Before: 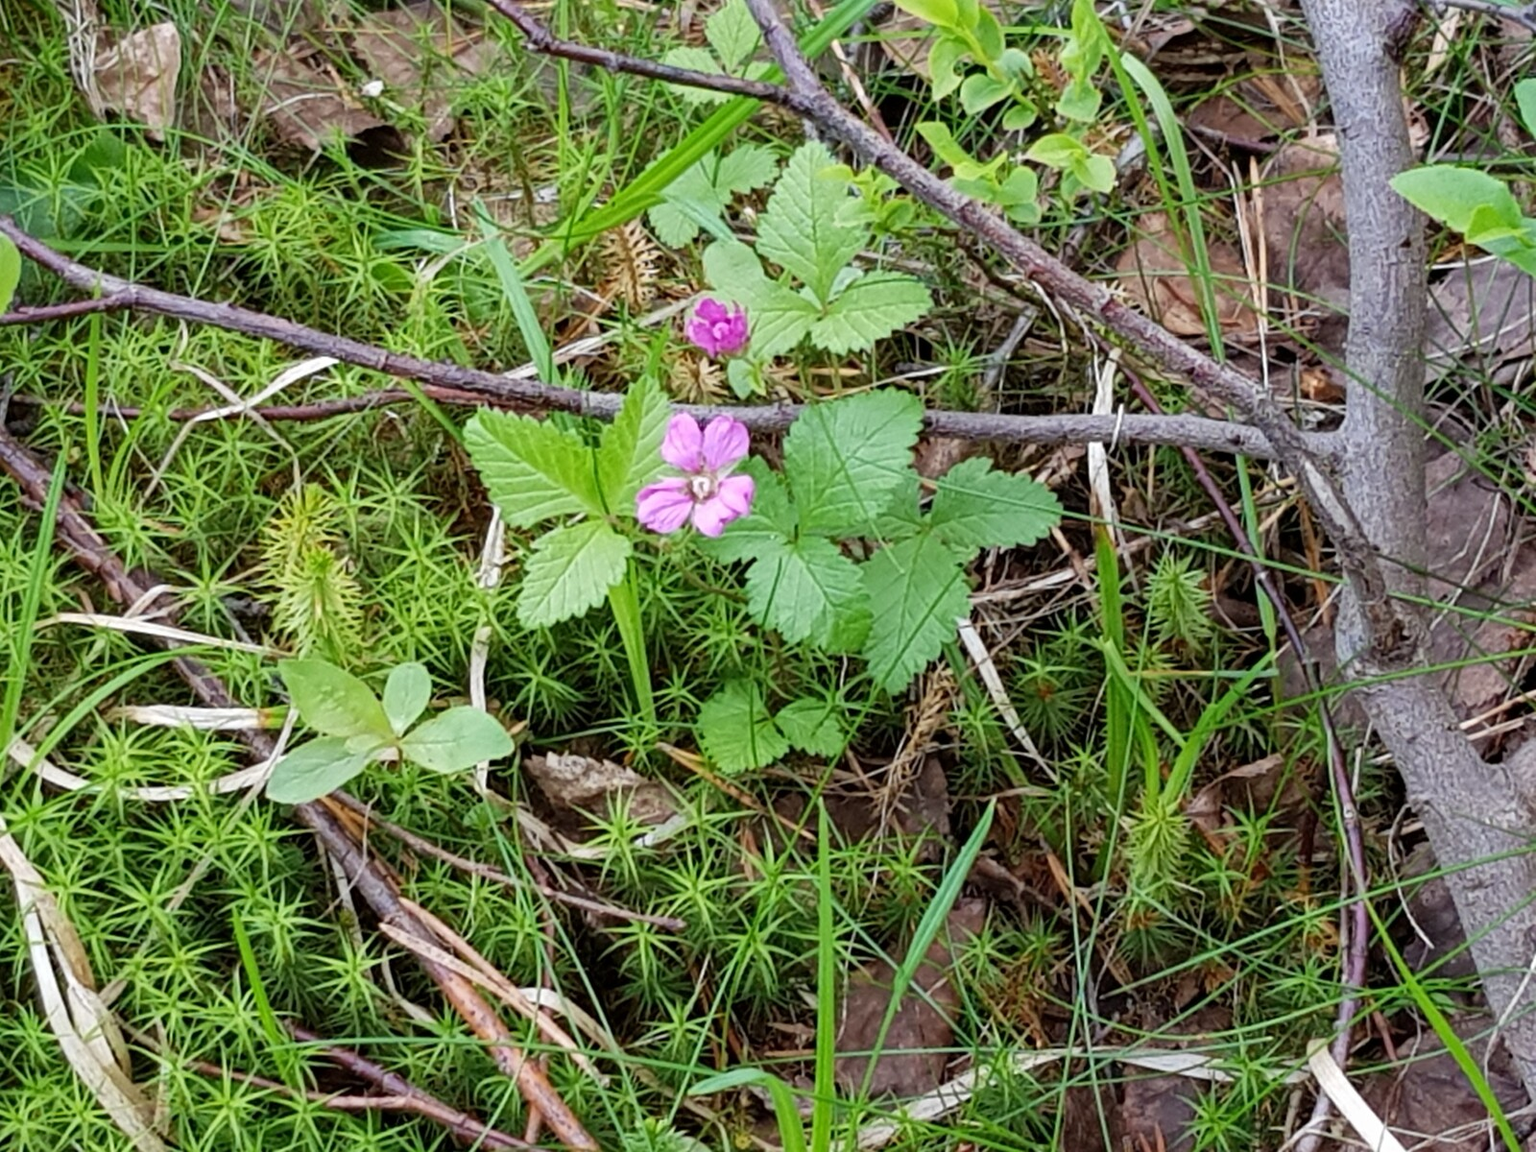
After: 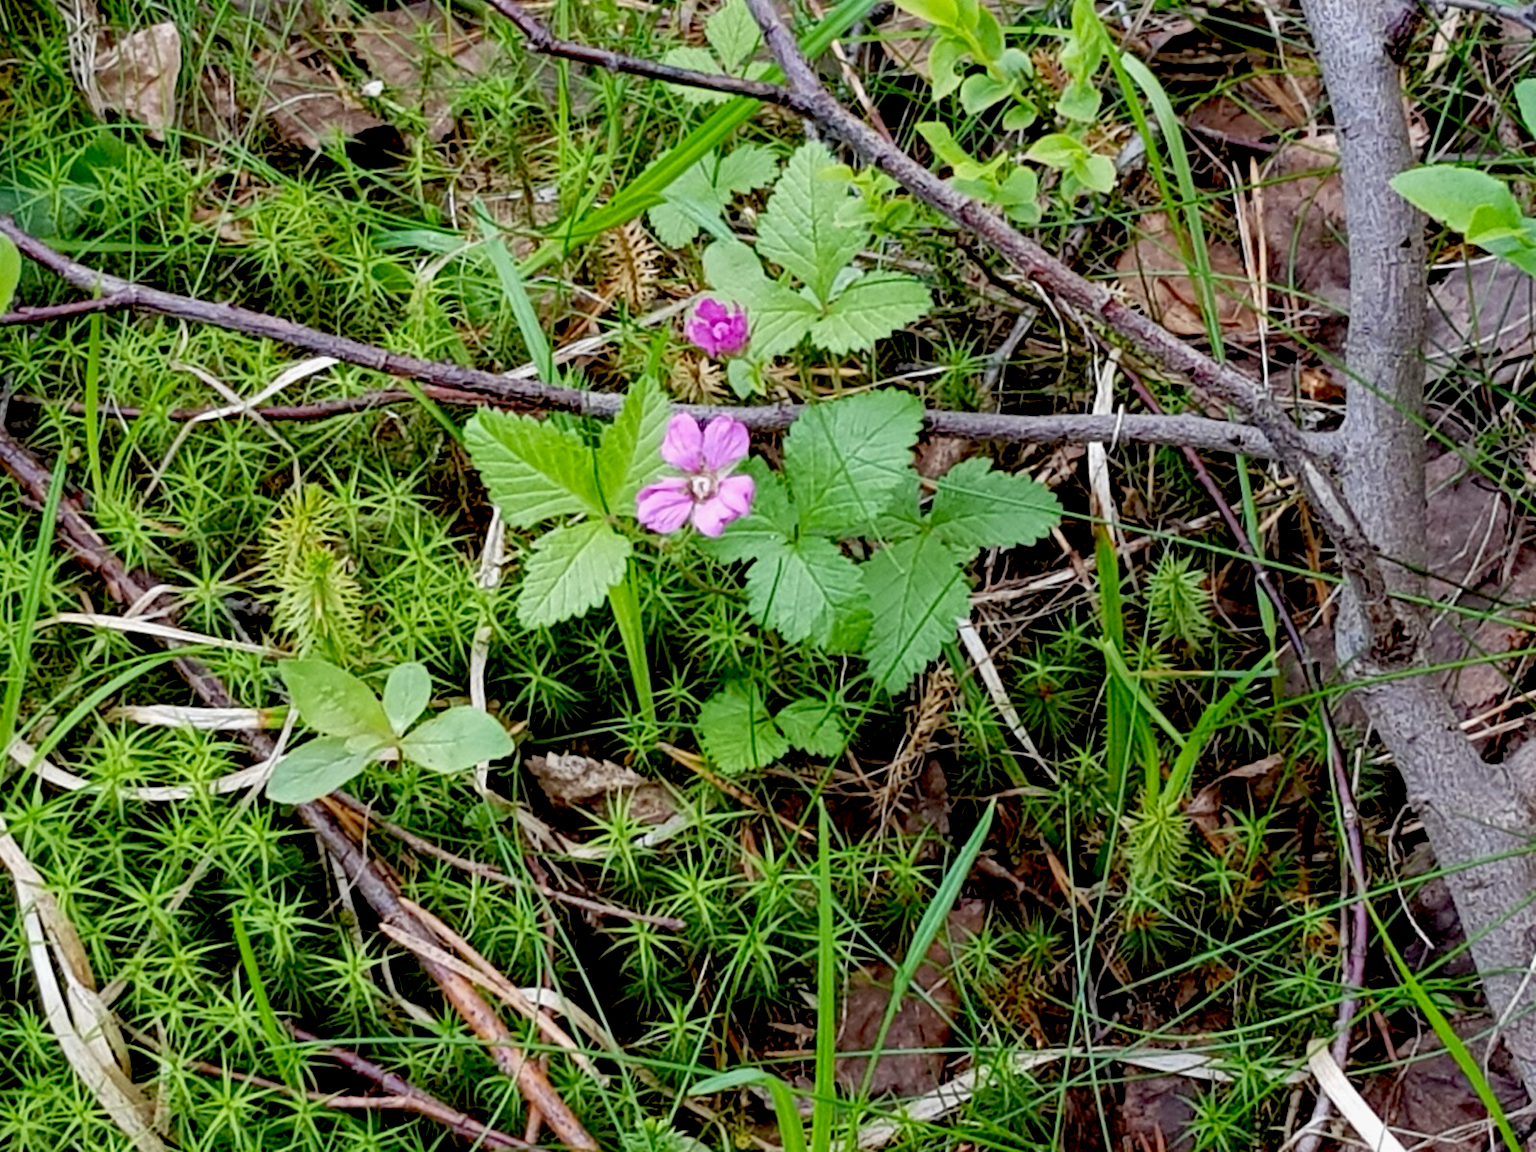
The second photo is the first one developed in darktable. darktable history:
exposure: black level correction 0.028, exposure -0.076 EV, compensate highlight preservation false
